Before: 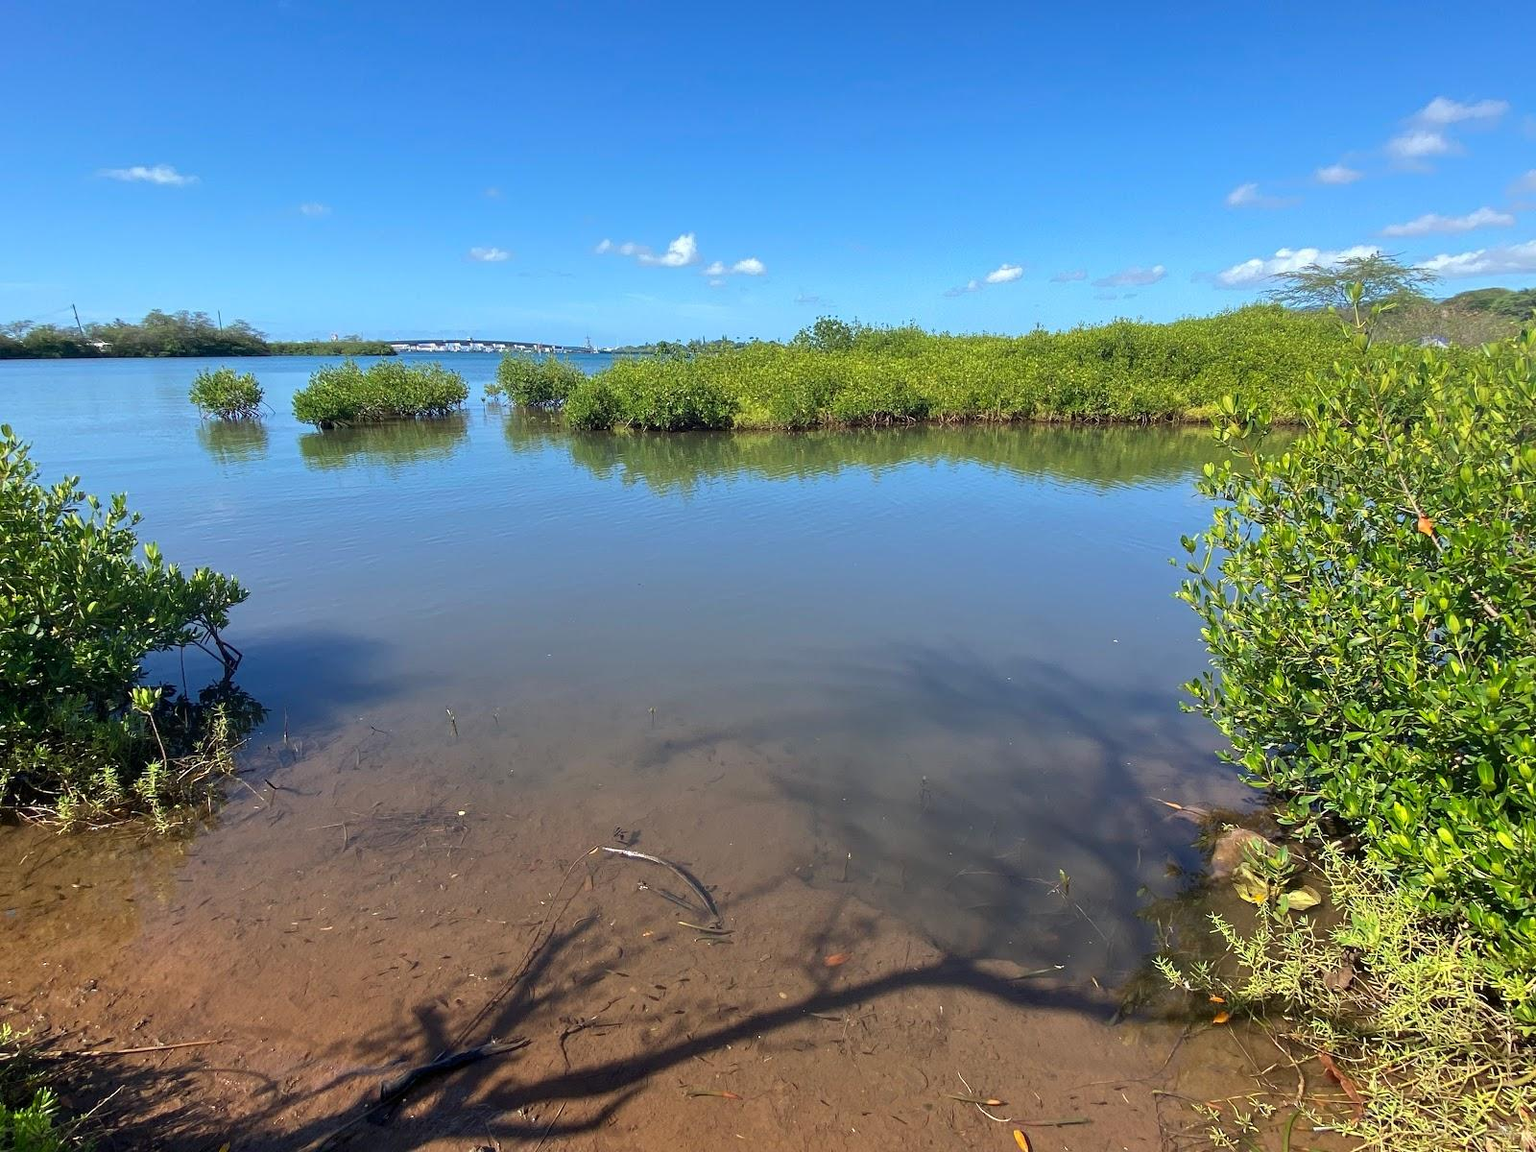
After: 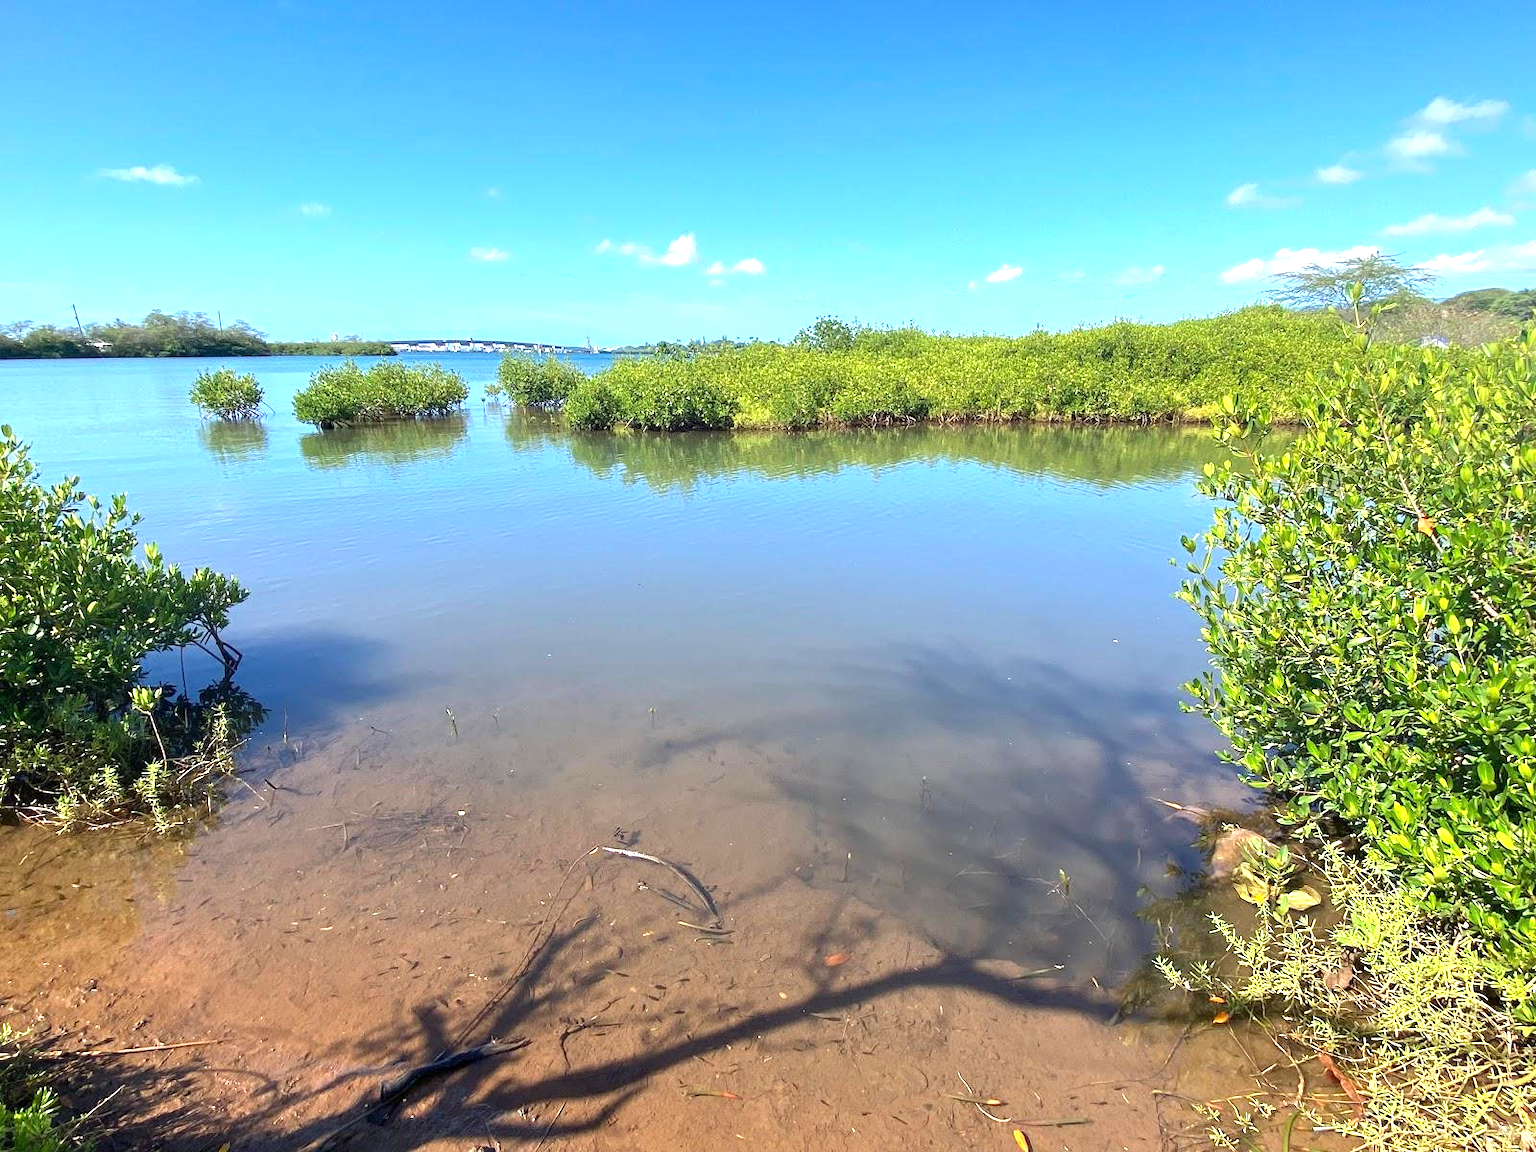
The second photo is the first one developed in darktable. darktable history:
exposure: exposure 0.95 EV, compensate highlight preservation false
